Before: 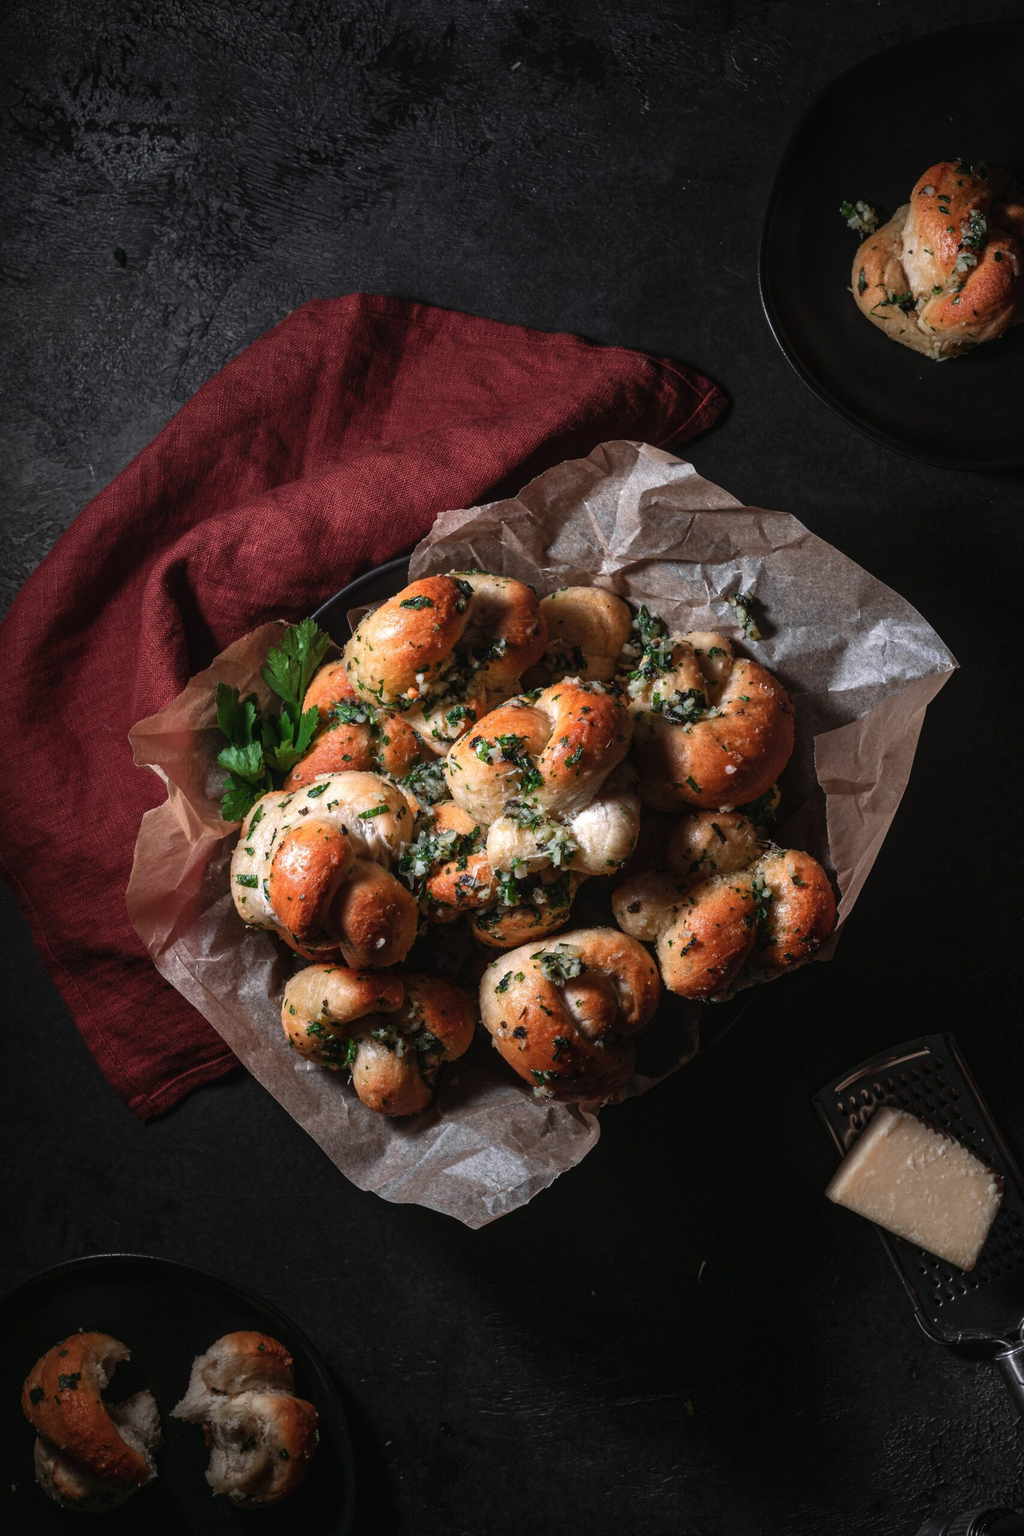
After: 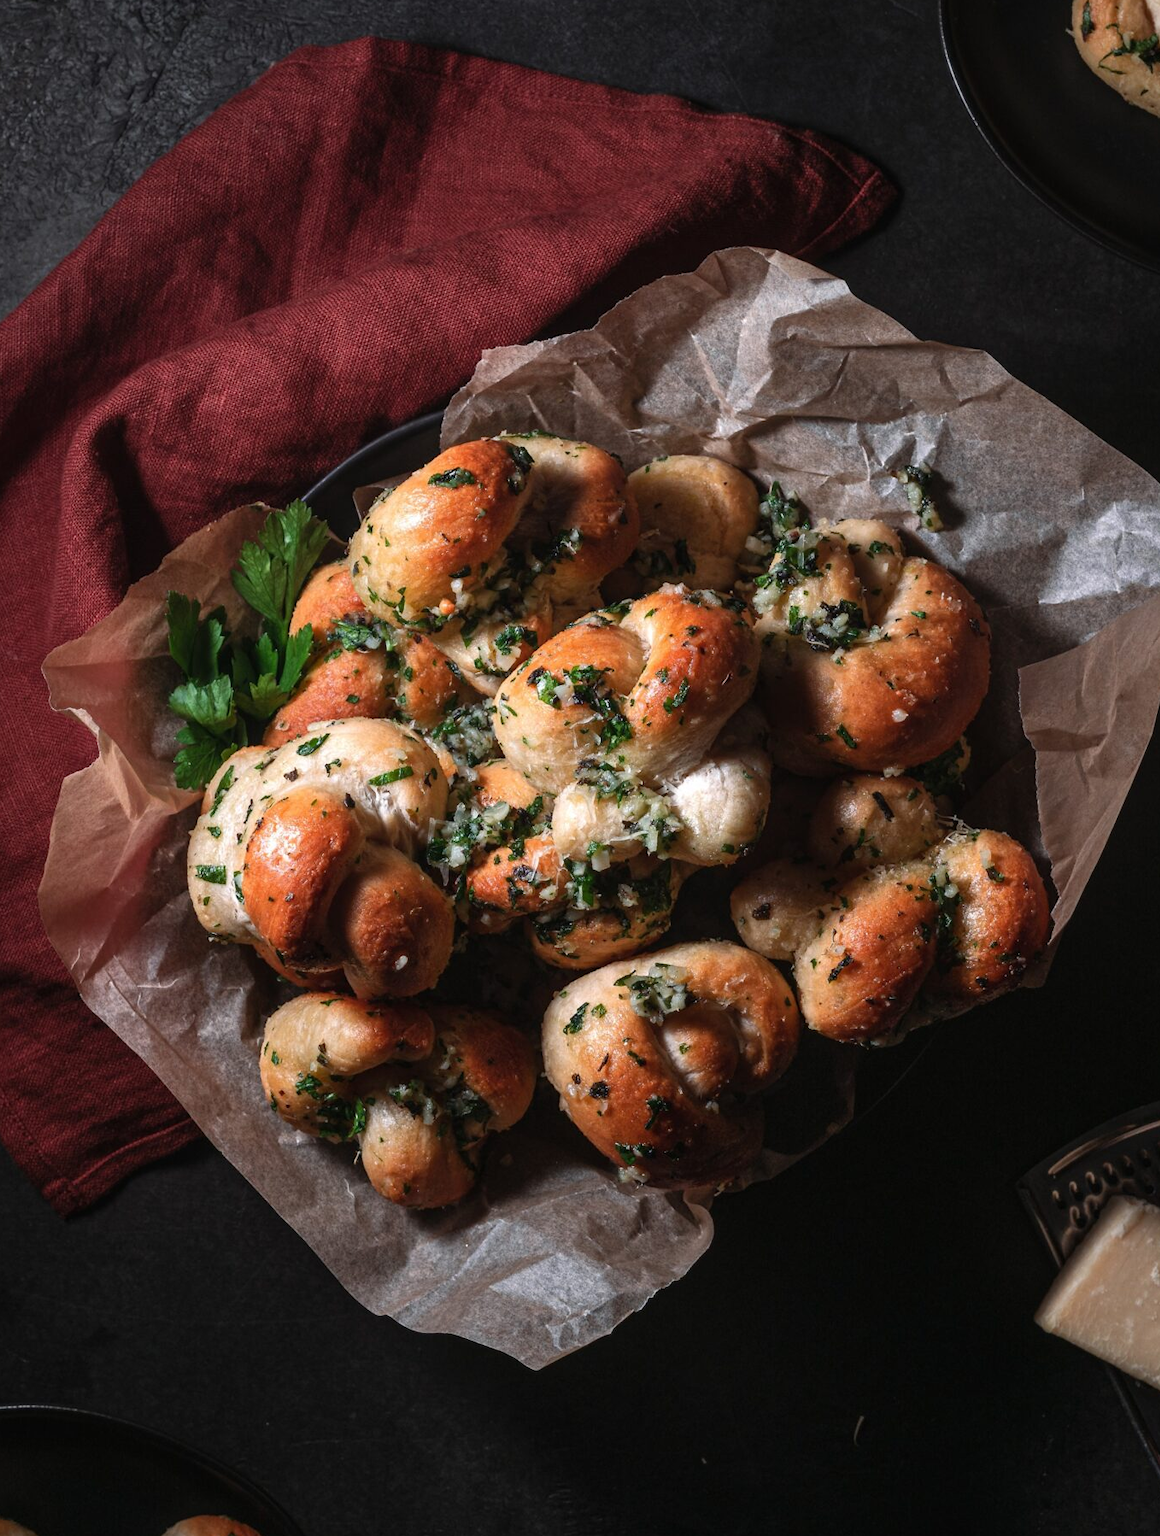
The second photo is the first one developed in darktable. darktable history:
crop: left 9.686%, top 17.409%, right 10.678%, bottom 12.334%
